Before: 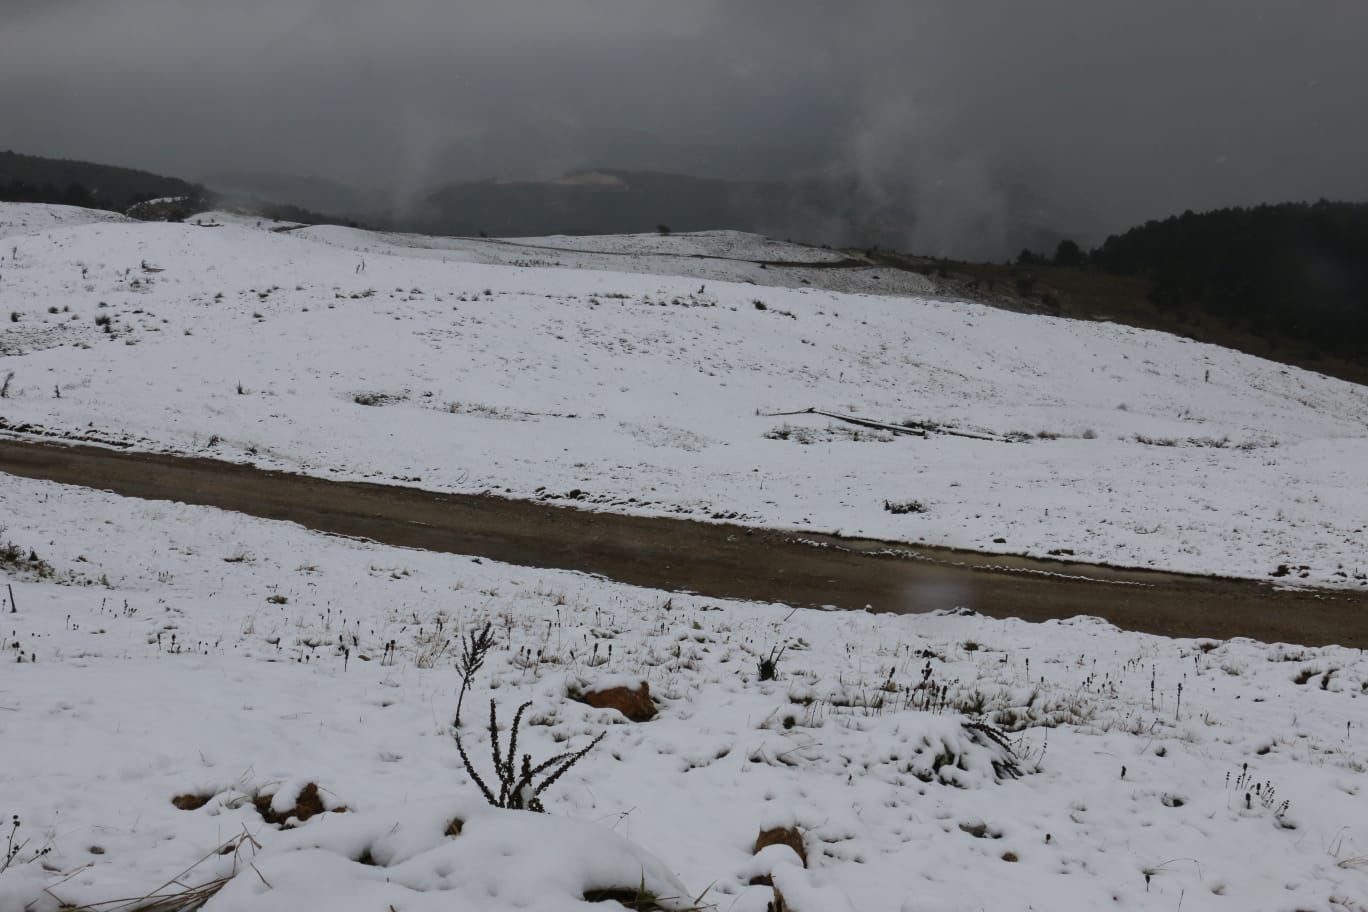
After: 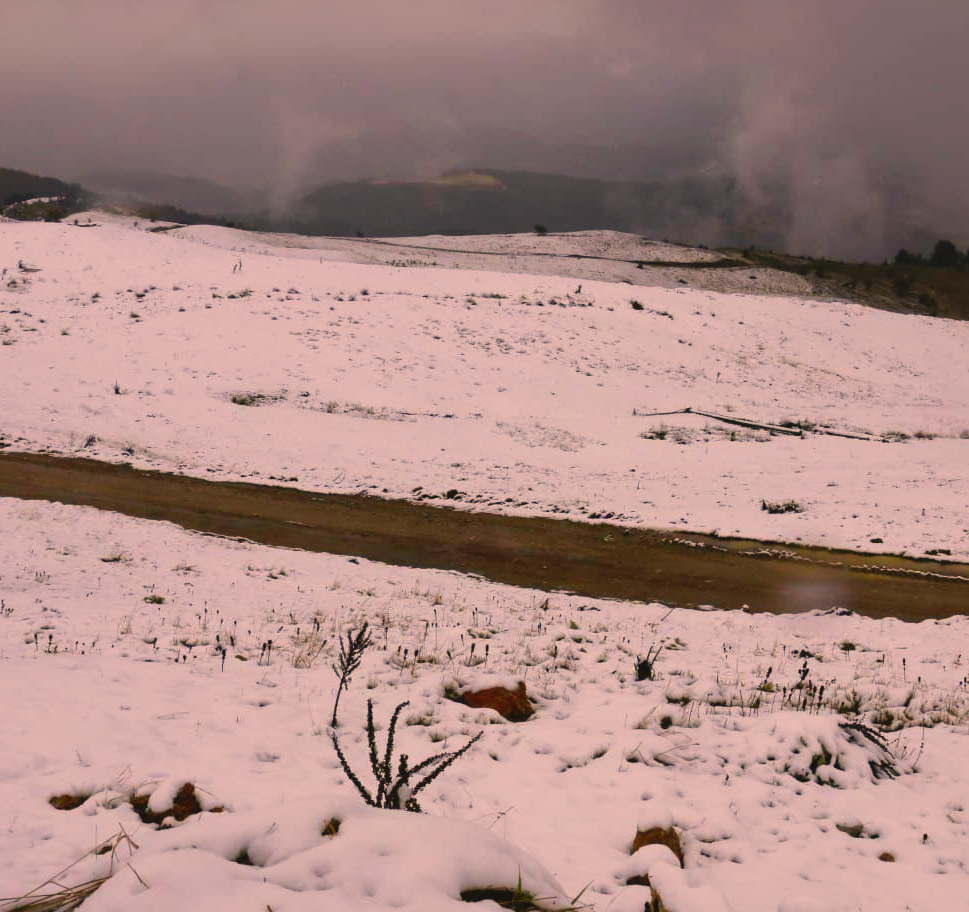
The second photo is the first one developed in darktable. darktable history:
crop and rotate: left 9.068%, right 20.092%
tone curve: curves: ch0 [(0, 0.023) (0.087, 0.065) (0.184, 0.168) (0.45, 0.54) (0.57, 0.683) (0.706, 0.841) (0.877, 0.948) (1, 0.984)]; ch1 [(0, 0) (0.388, 0.369) (0.447, 0.447) (0.505, 0.5) (0.534, 0.535) (0.563, 0.563) (0.579, 0.59) (0.644, 0.663) (1, 1)]; ch2 [(0, 0) (0.301, 0.259) (0.385, 0.395) (0.492, 0.496) (0.518, 0.537) (0.583, 0.605) (0.673, 0.667) (1, 1)], preserve colors none
shadows and highlights: on, module defaults
color correction: highlights a* 20.77, highlights b* 19.74
color balance rgb: linear chroma grading › global chroma 14.978%, perceptual saturation grading › global saturation 19.931%, global vibrance 20%
